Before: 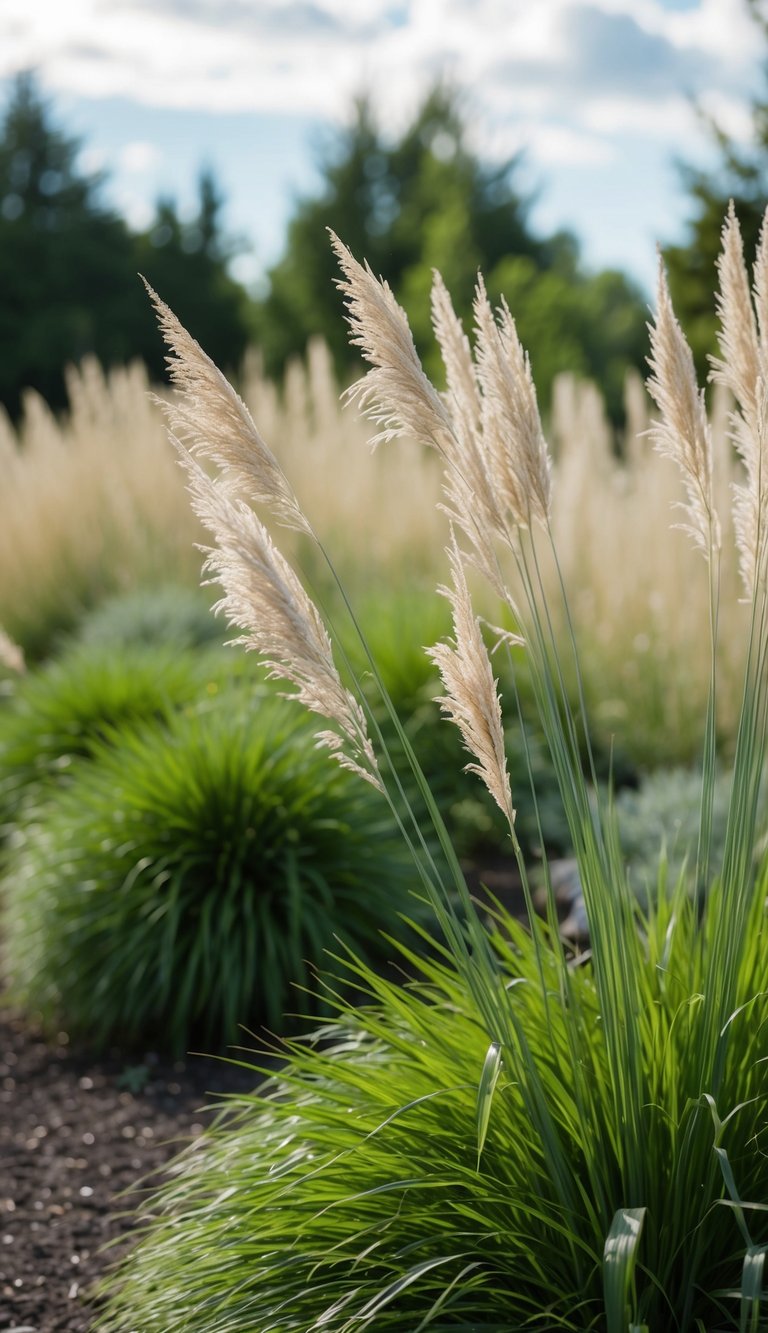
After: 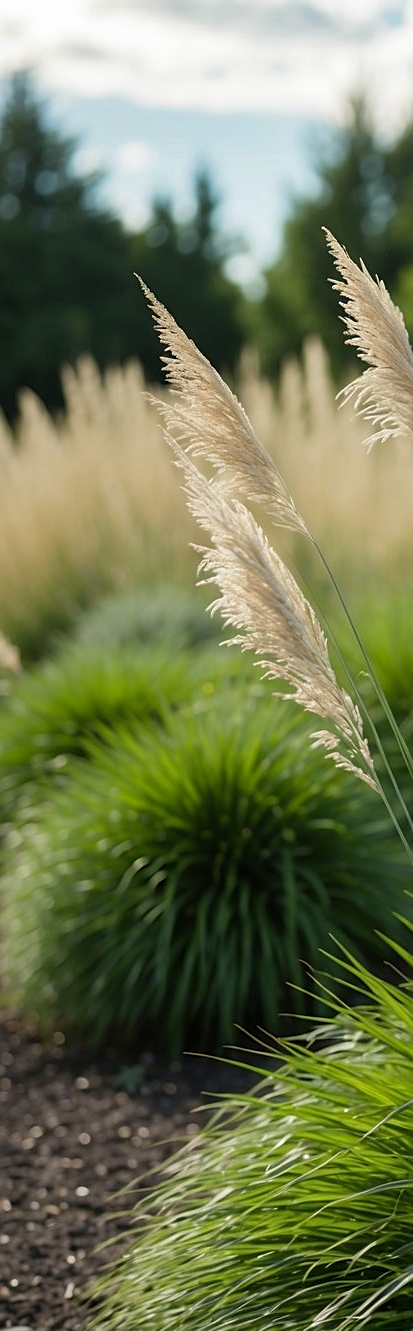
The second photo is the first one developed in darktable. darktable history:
crop: left 0.587%, right 45.588%, bottom 0.086%
rgb curve: curves: ch2 [(0, 0) (0.567, 0.512) (1, 1)], mode RGB, independent channels
sharpen: on, module defaults
